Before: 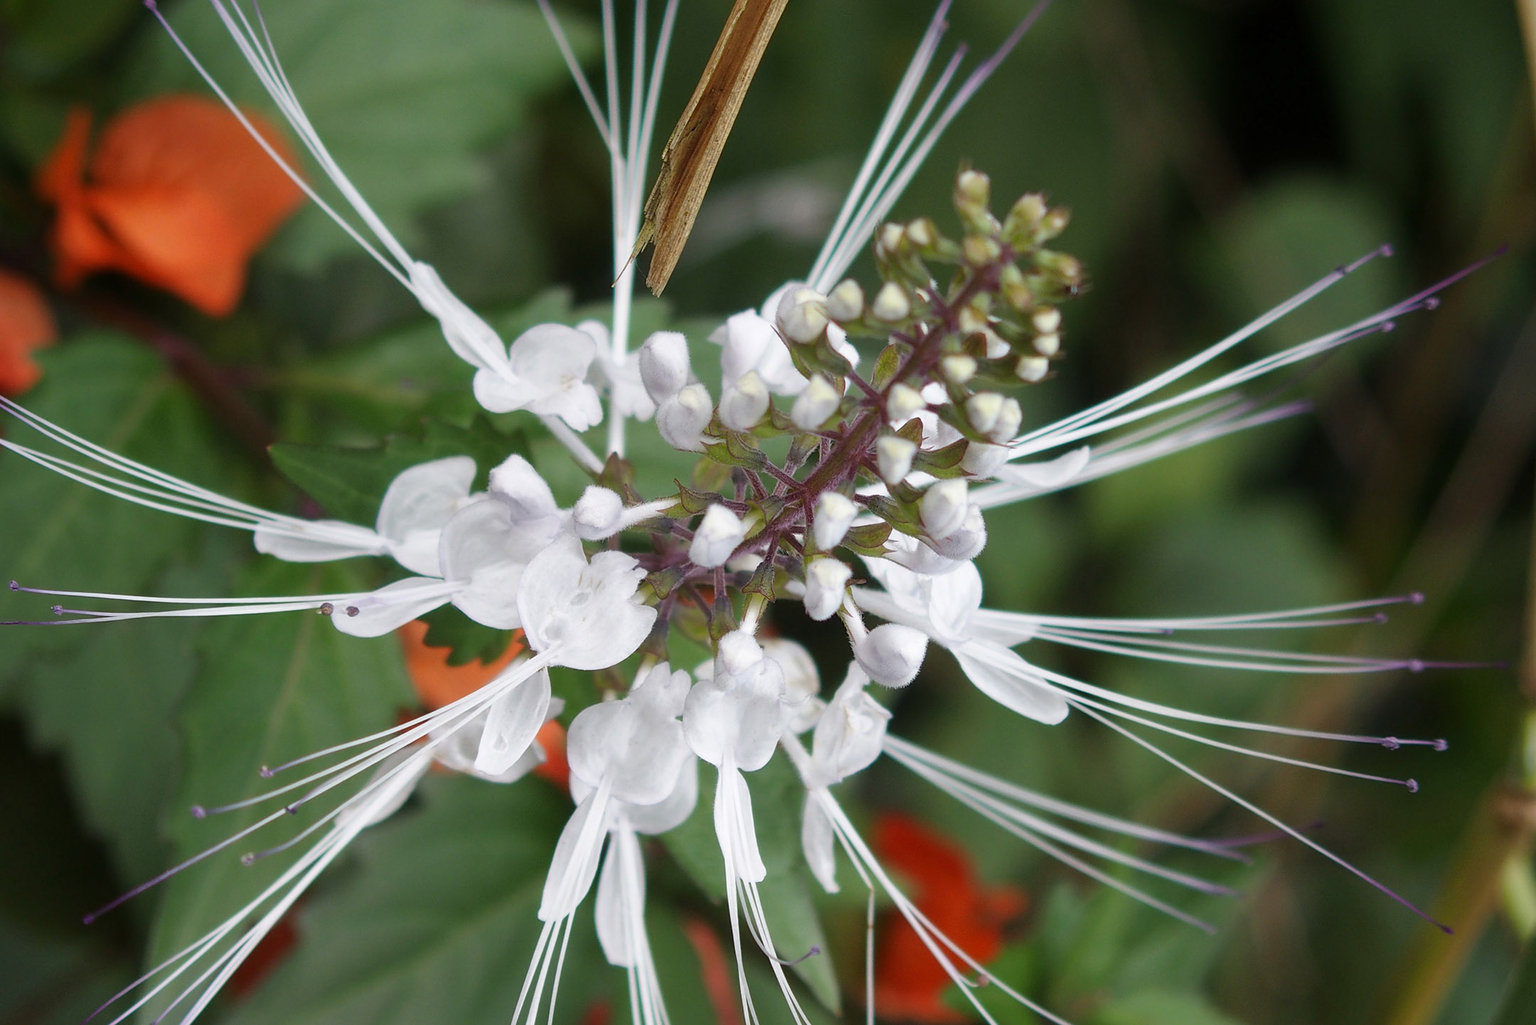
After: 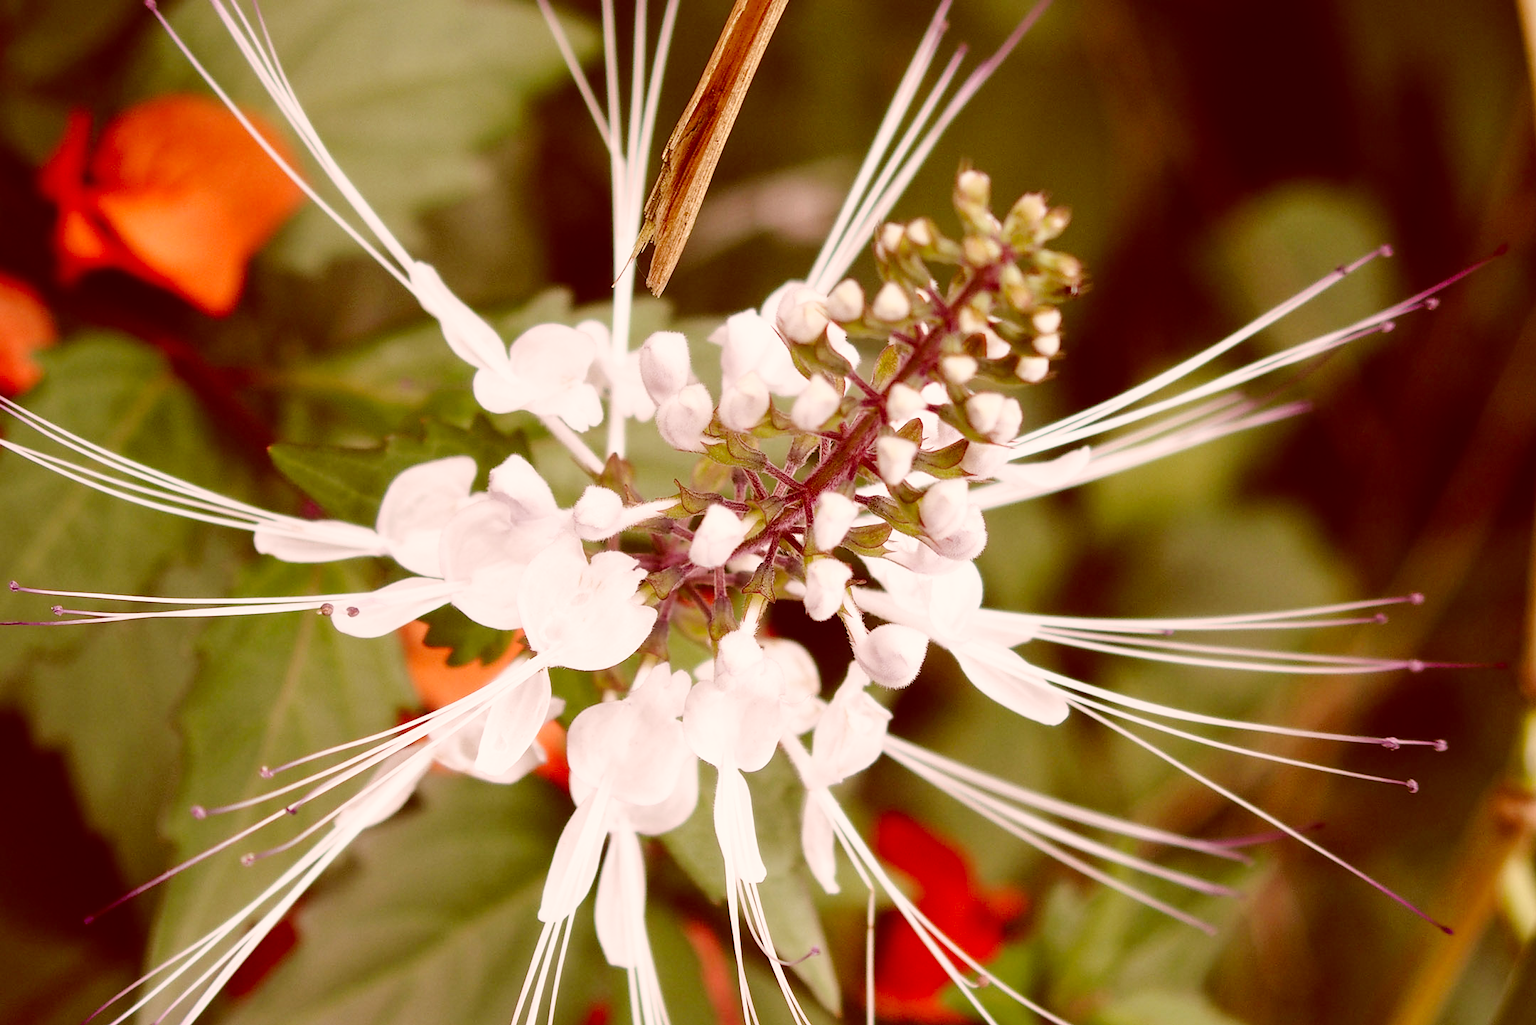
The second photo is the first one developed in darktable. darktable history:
color correction: highlights a* 9.03, highlights b* 8.71, shadows a* 40, shadows b* 40, saturation 0.8
base curve: curves: ch0 [(0, 0) (0.028, 0.03) (0.121, 0.232) (0.46, 0.748) (0.859, 0.968) (1, 1)], preserve colors none
